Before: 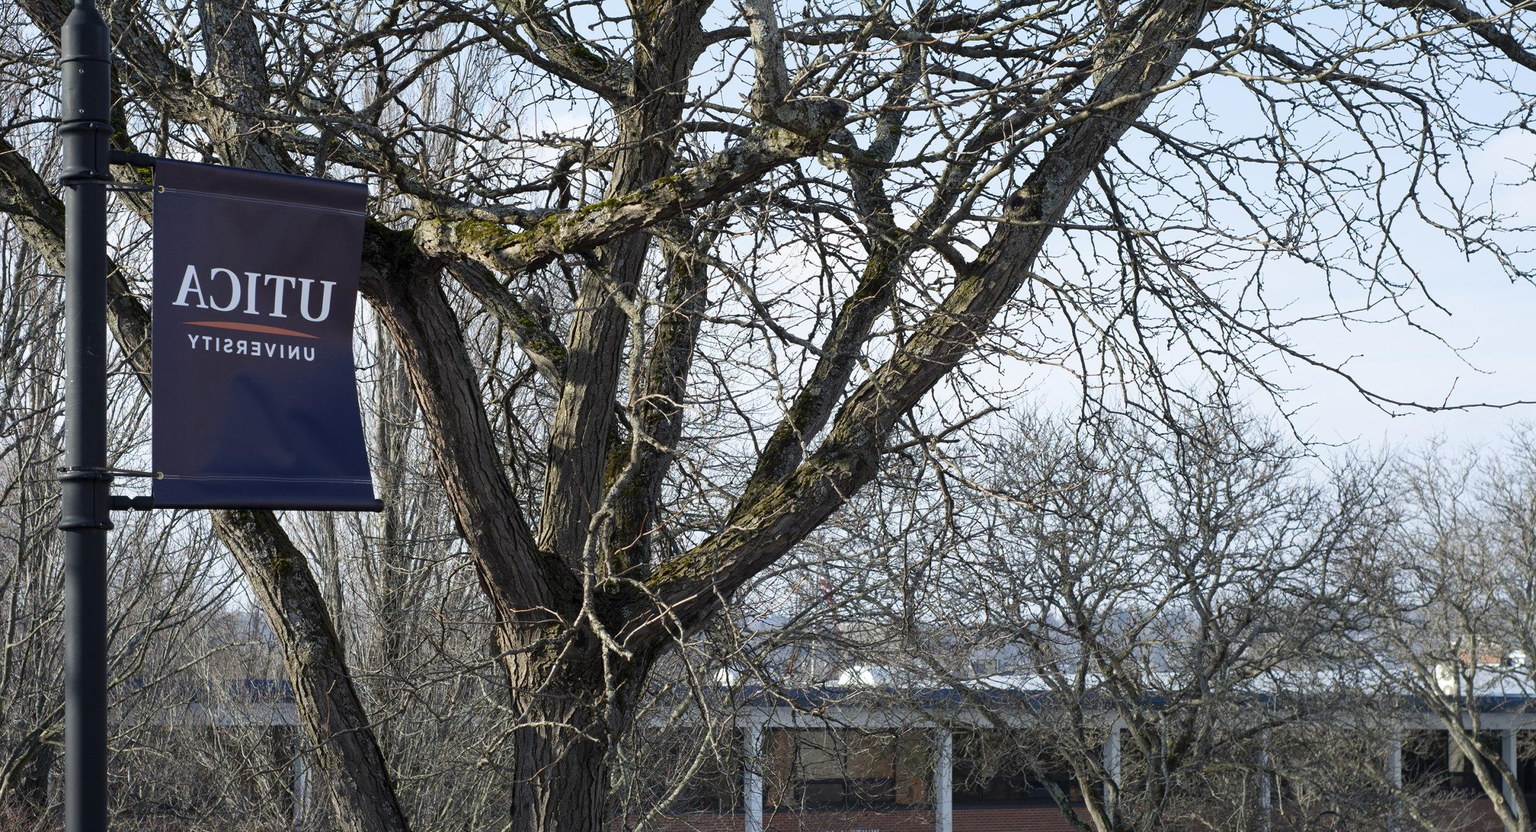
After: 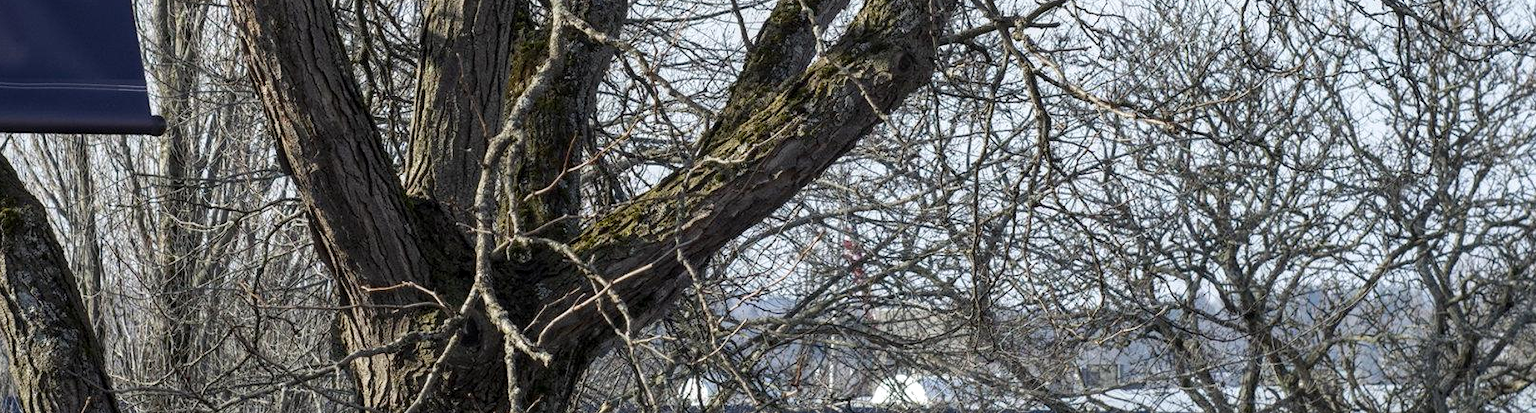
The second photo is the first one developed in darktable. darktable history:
crop: left 18.091%, top 51.13%, right 17.525%, bottom 16.85%
local contrast: on, module defaults
